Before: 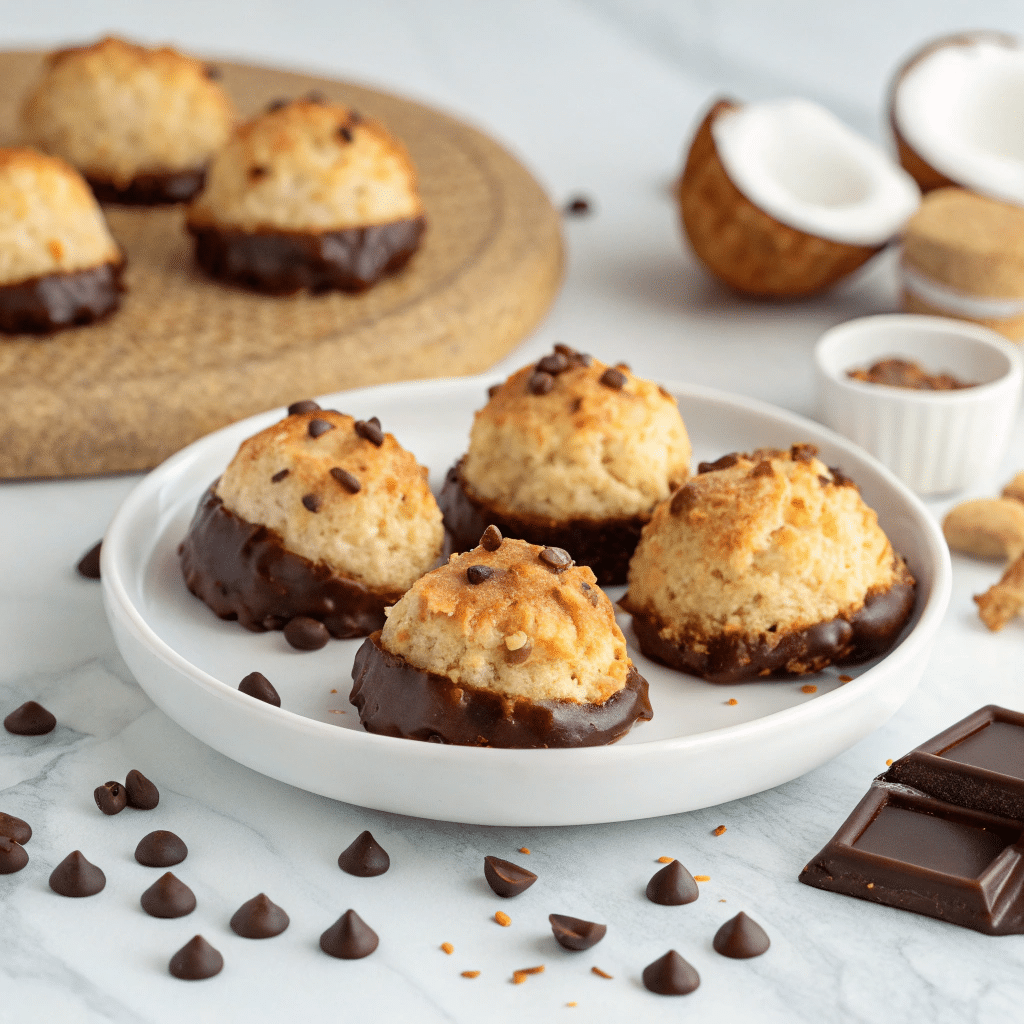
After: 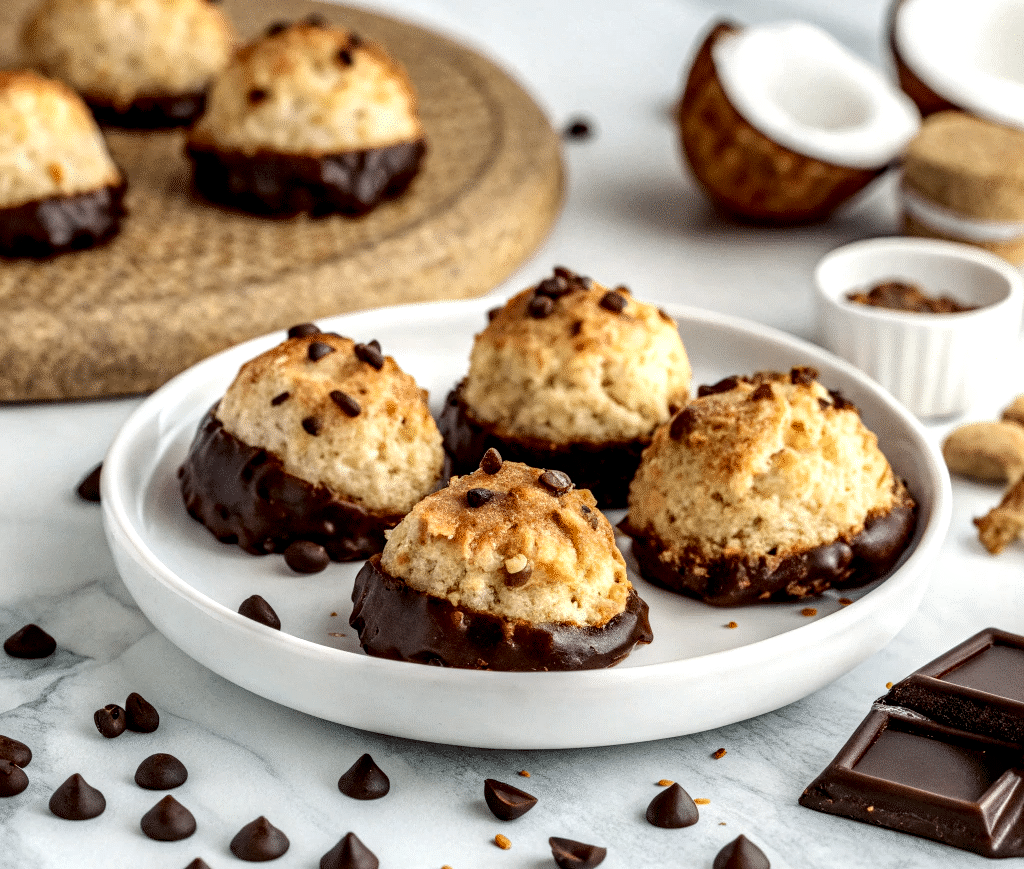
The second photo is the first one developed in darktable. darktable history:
local contrast: highlights 22%, detail 198%
crop: top 7.601%, bottom 7.491%
